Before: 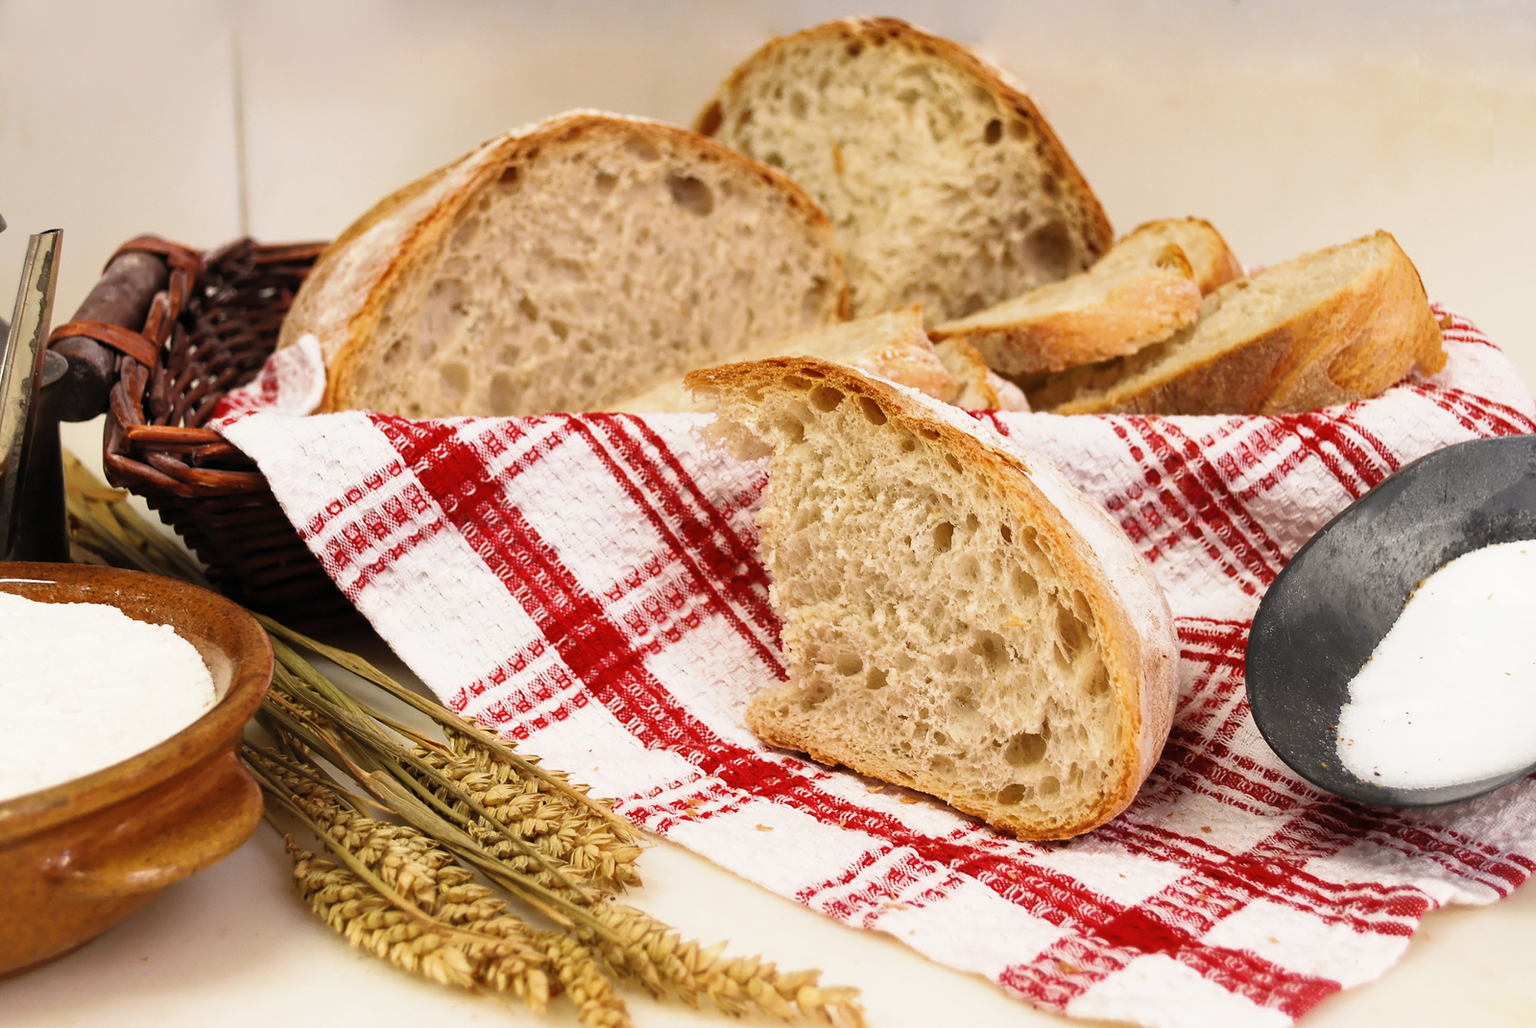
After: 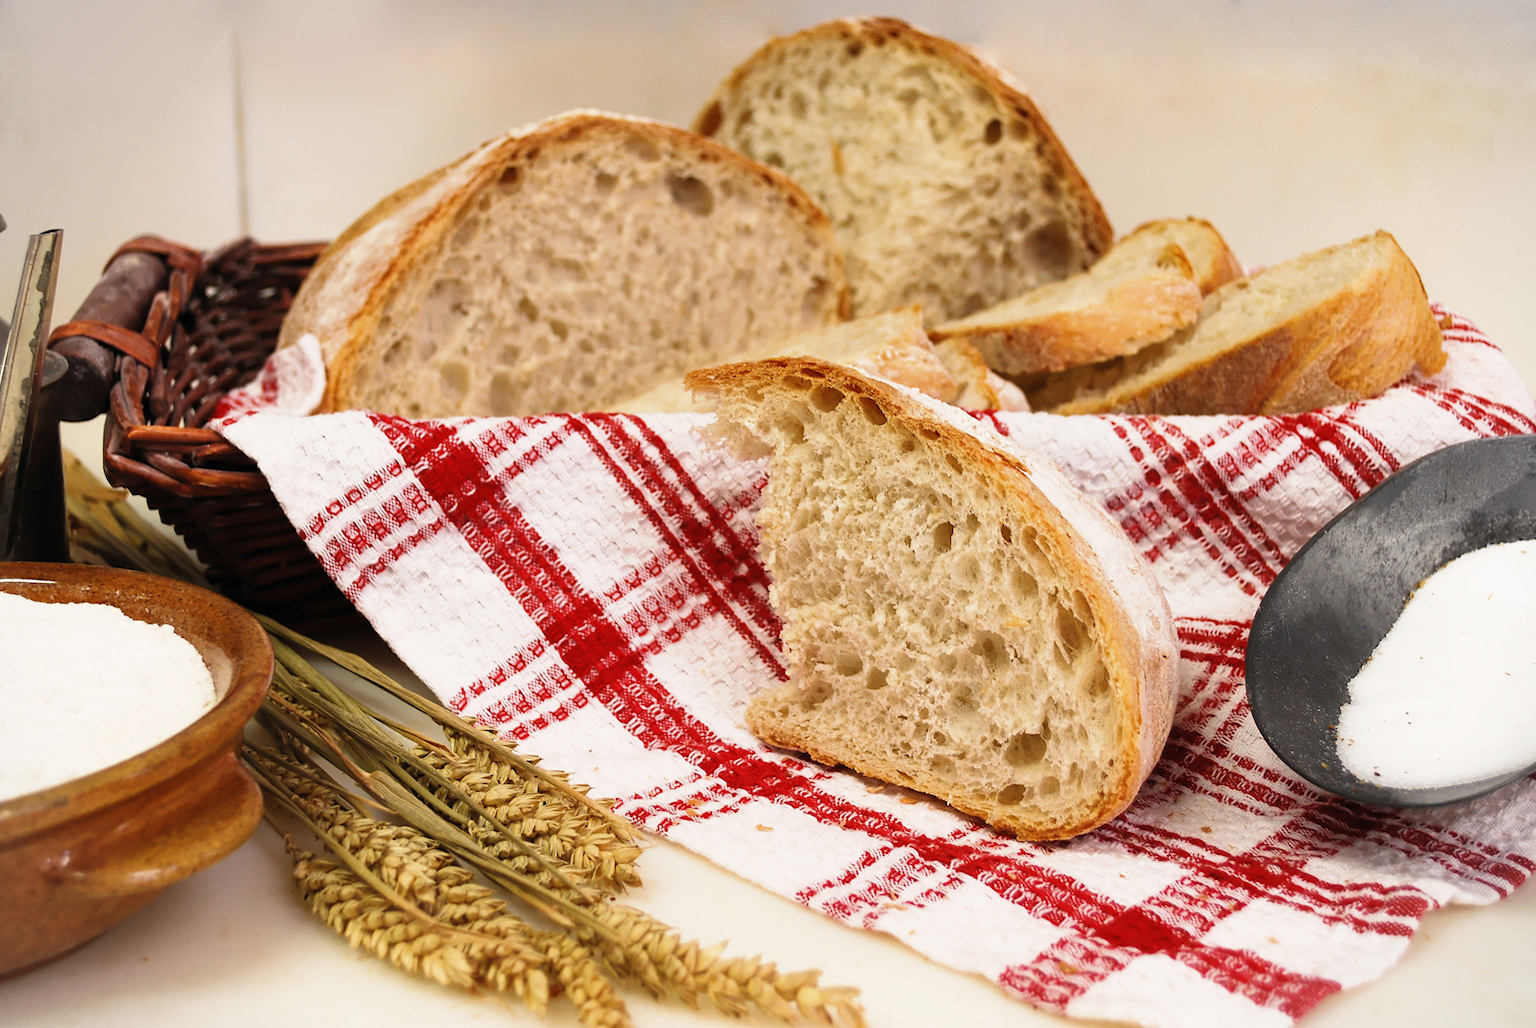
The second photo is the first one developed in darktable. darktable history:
vignetting: fall-off start 97.13%, brightness -0.204, width/height ratio 1.185
